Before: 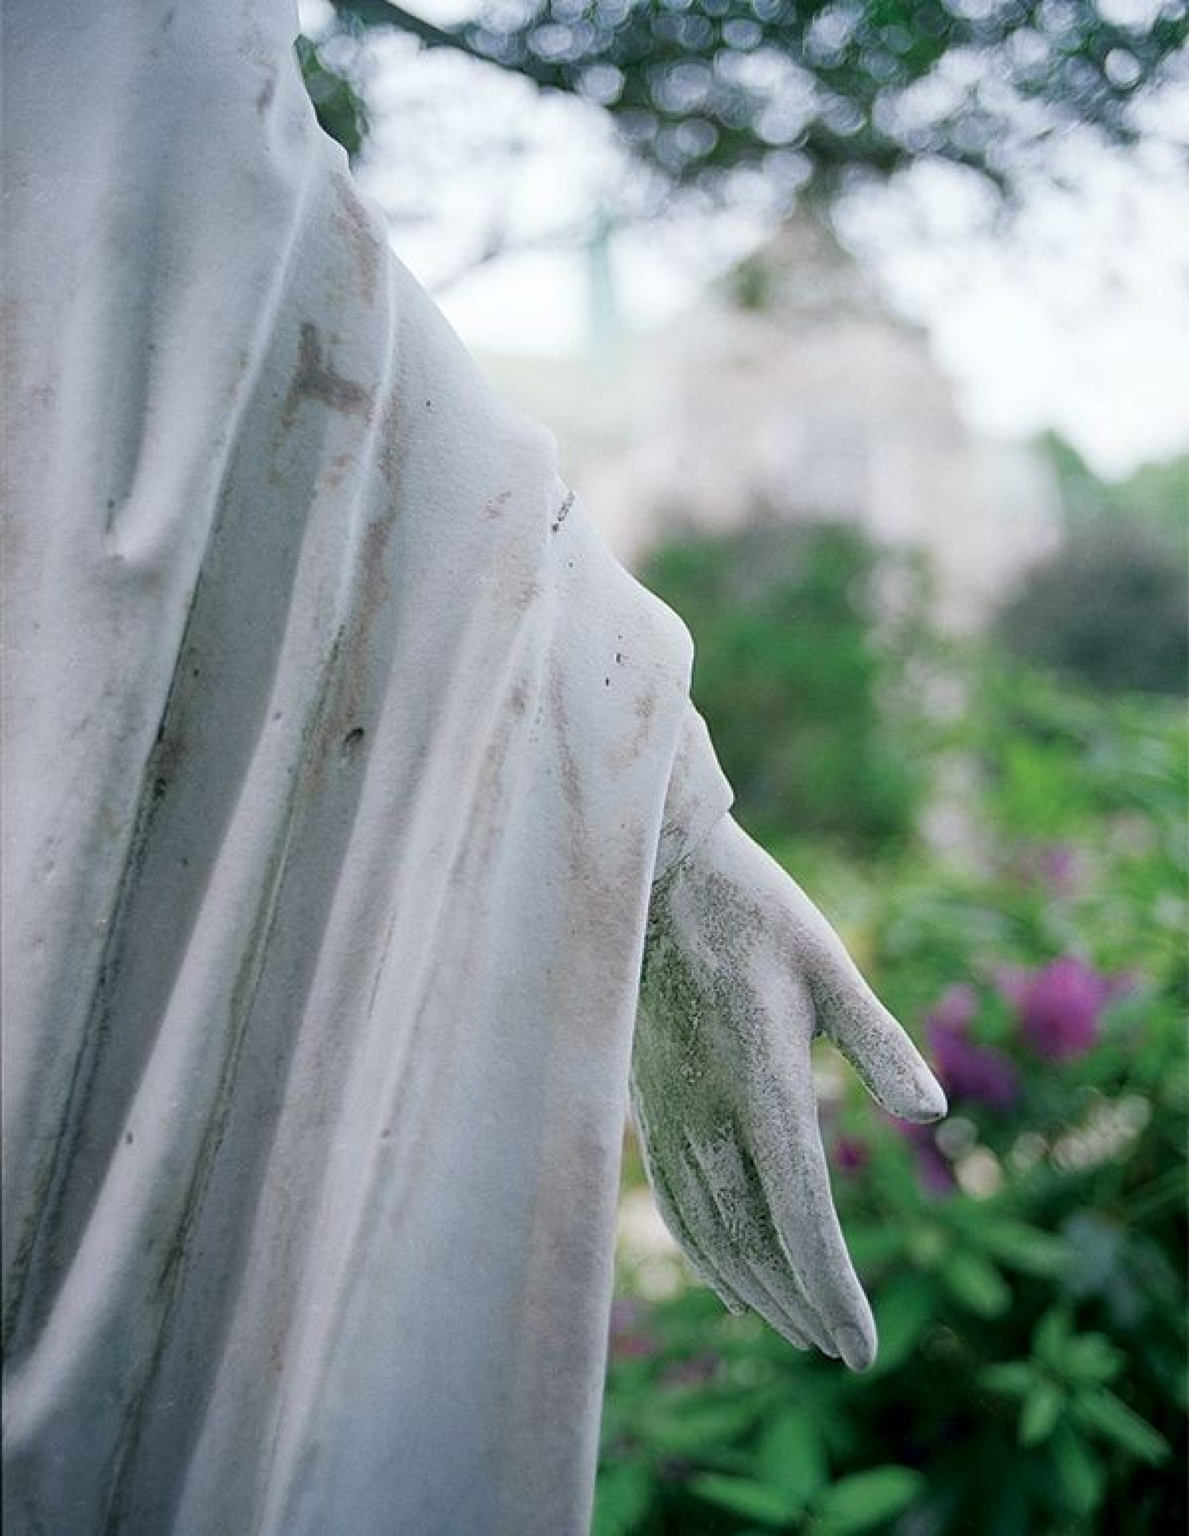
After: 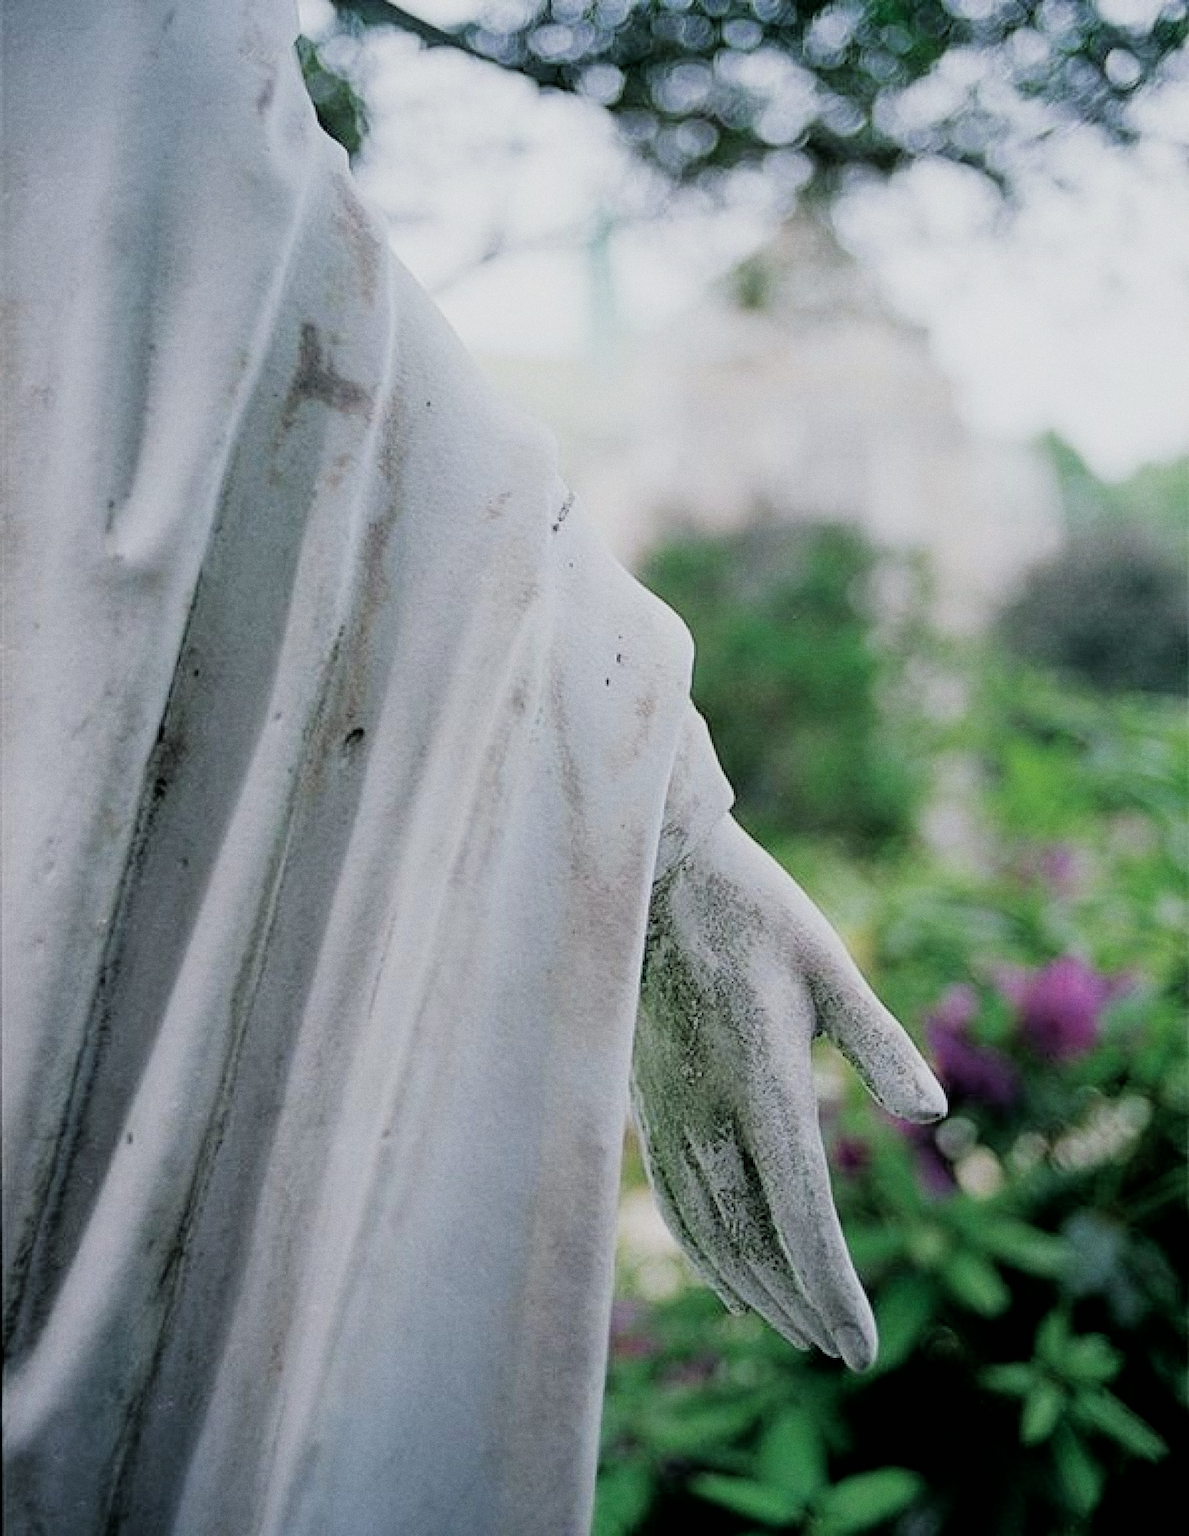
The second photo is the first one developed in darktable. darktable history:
filmic rgb: black relative exposure -5 EV, hardness 2.88, contrast 1.2, highlights saturation mix -30%
grain: coarseness 0.09 ISO
